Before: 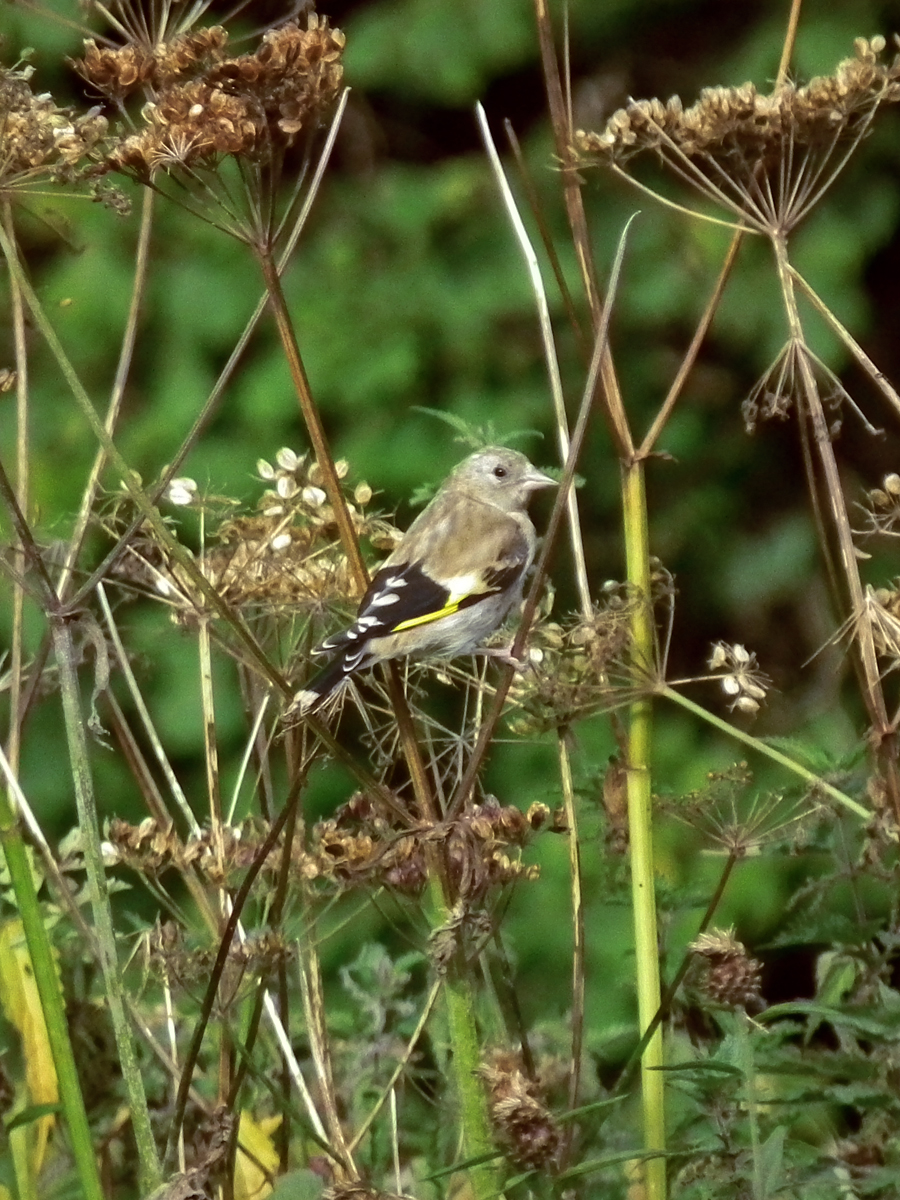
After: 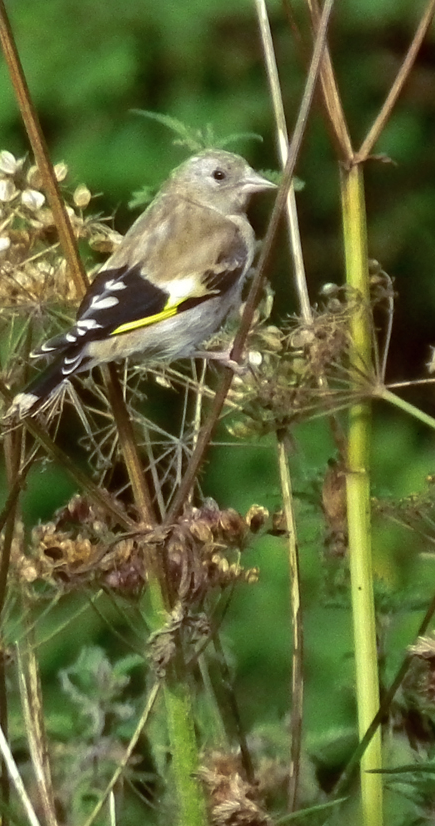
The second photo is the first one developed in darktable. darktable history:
crop: left 31.324%, top 24.826%, right 20.257%, bottom 6.268%
